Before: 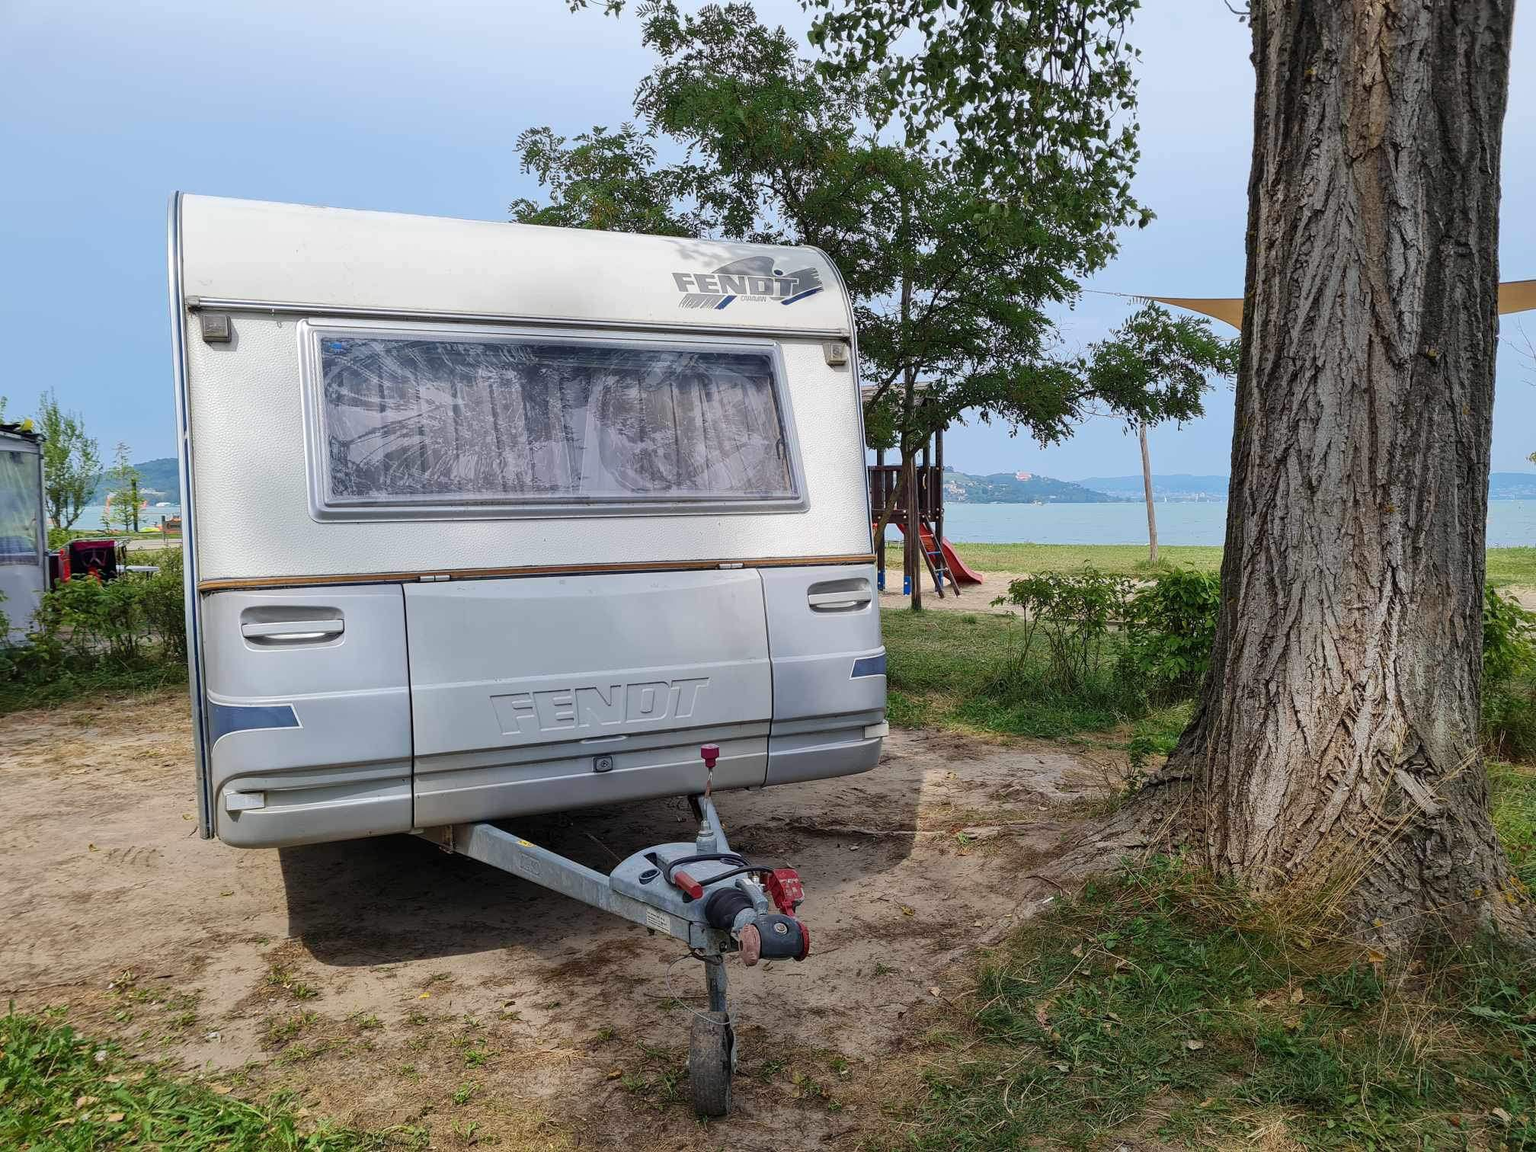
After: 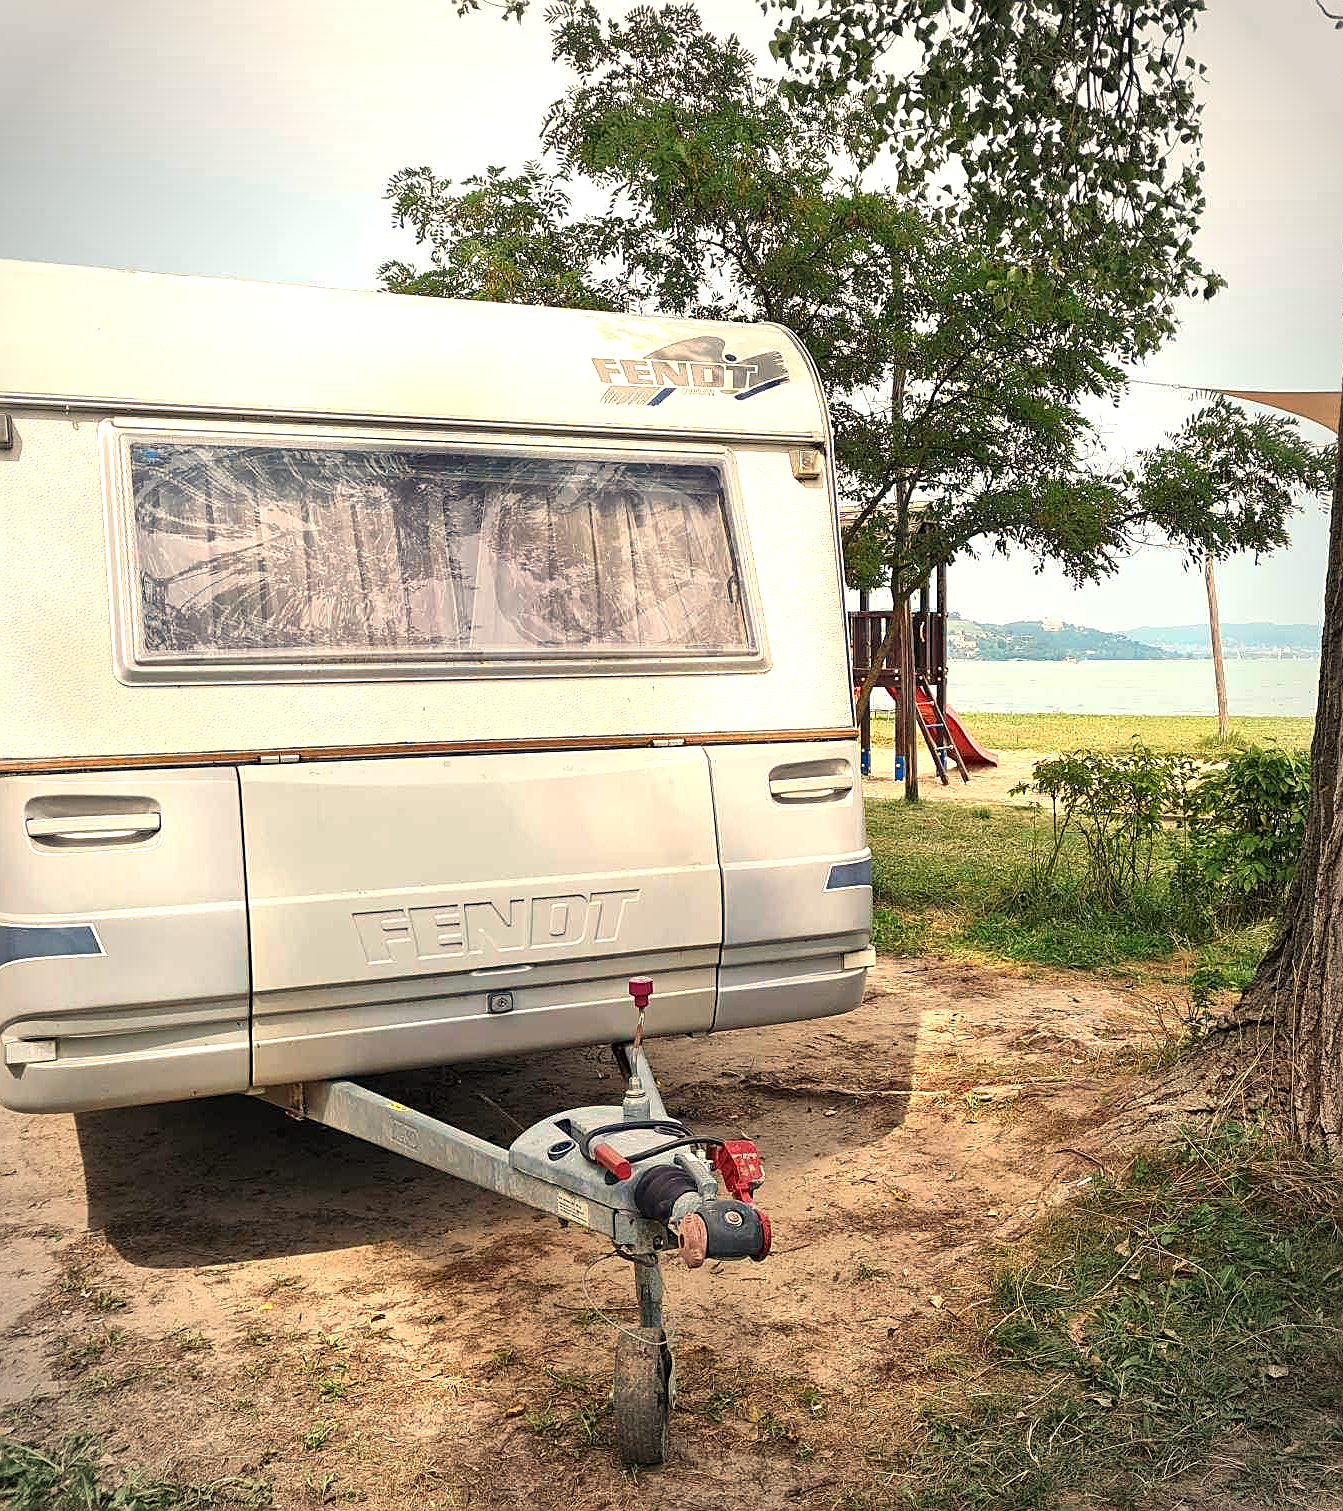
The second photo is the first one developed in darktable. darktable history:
exposure: black level correction 0, exposure 0.9 EV, compensate highlight preservation false
crop and rotate: left 14.436%, right 18.898%
vignetting: automatic ratio true
sharpen: on, module defaults
white balance: red 1.138, green 0.996, blue 0.812
